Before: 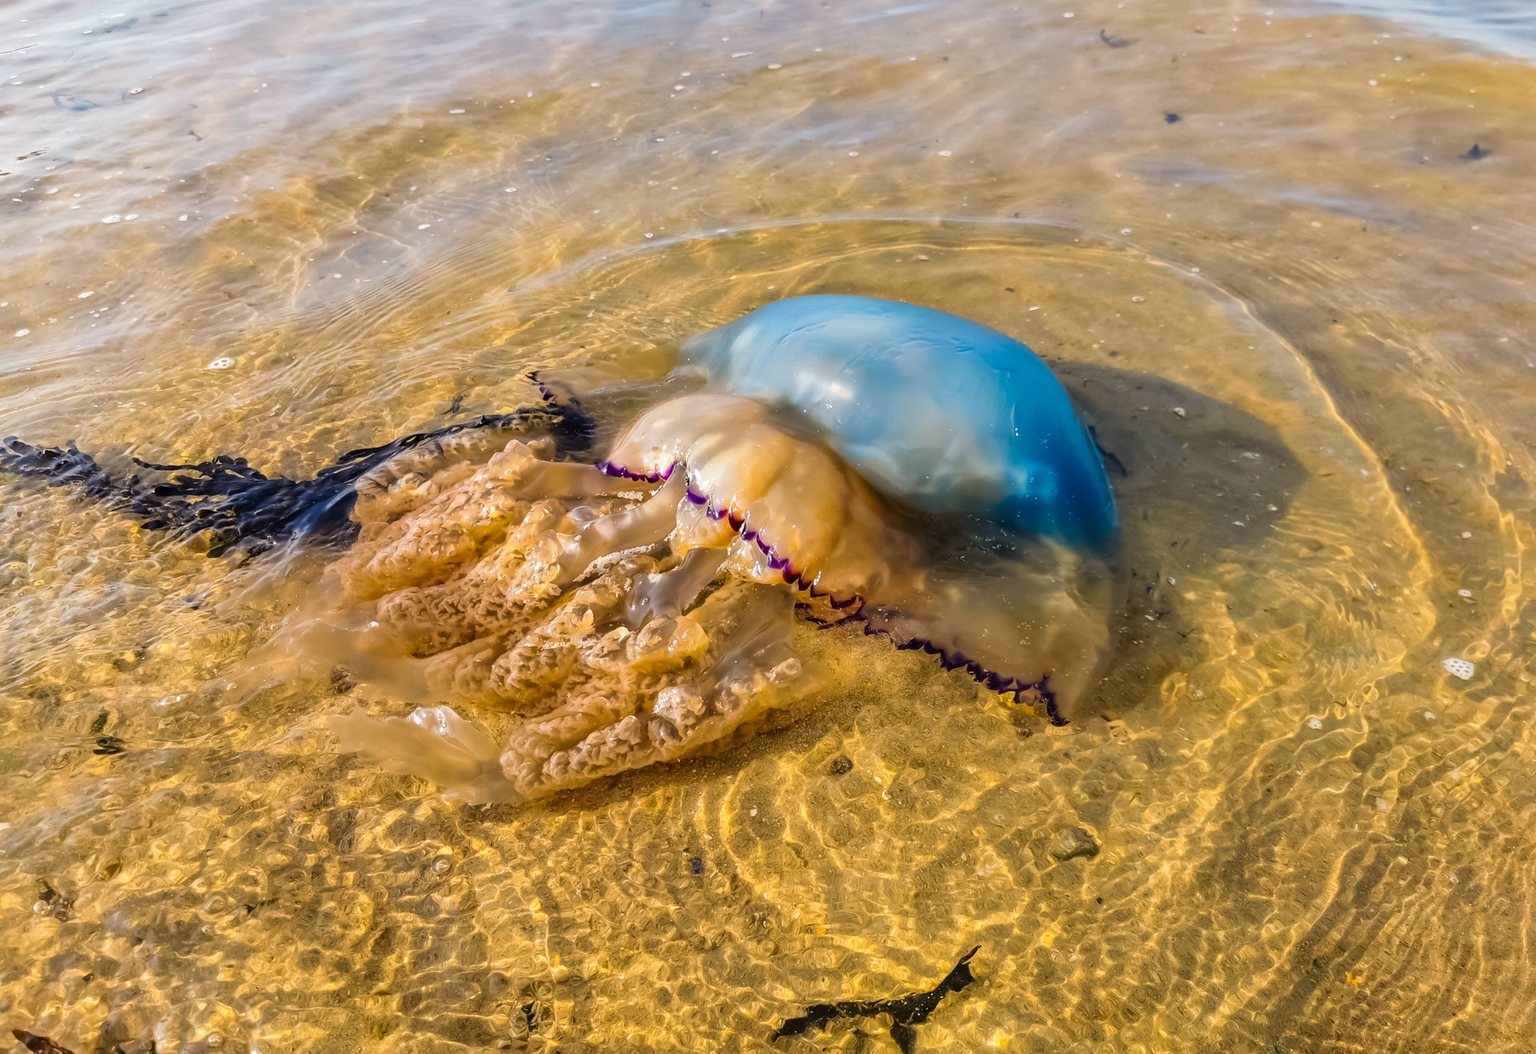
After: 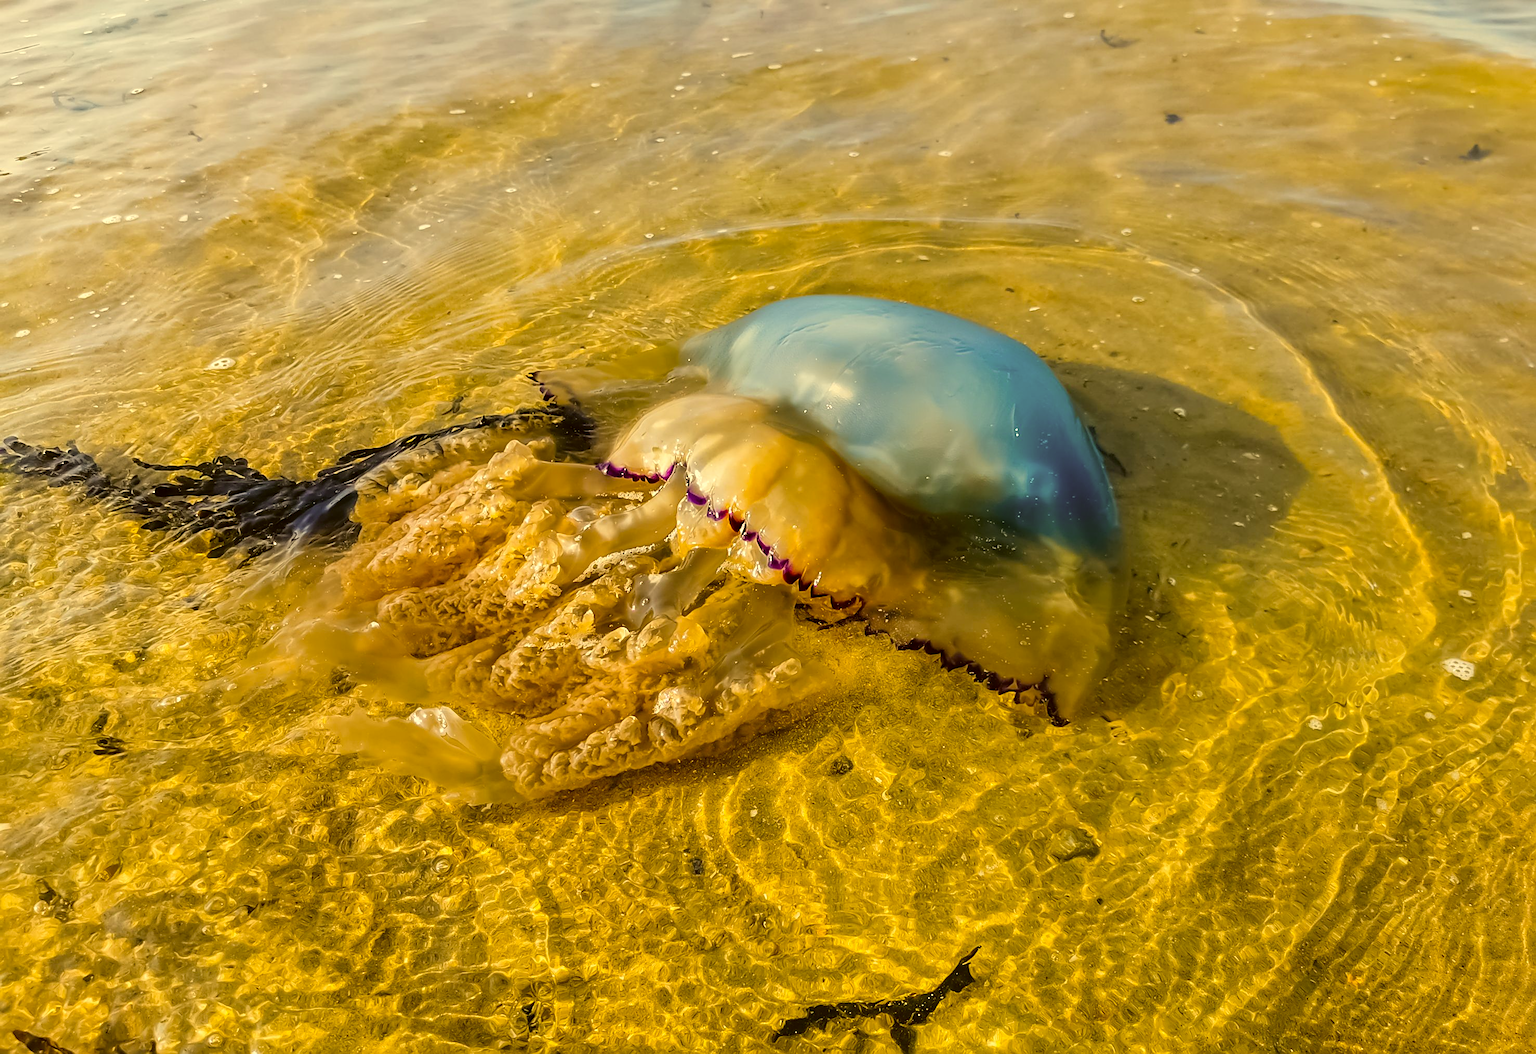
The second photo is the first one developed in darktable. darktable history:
sharpen: on, module defaults
color correction: highlights a* 0.118, highlights b* 29.33, shadows a* -0.24, shadows b* 21.01
